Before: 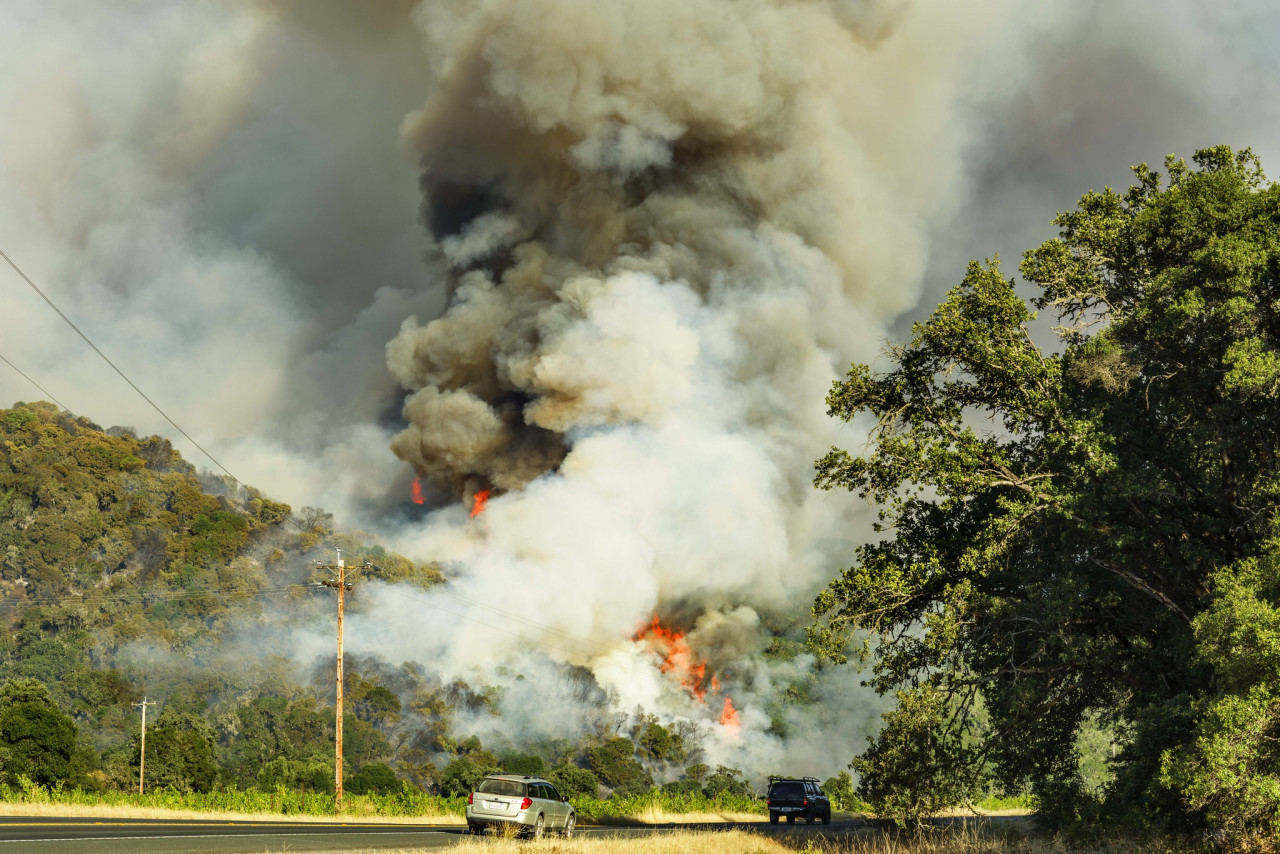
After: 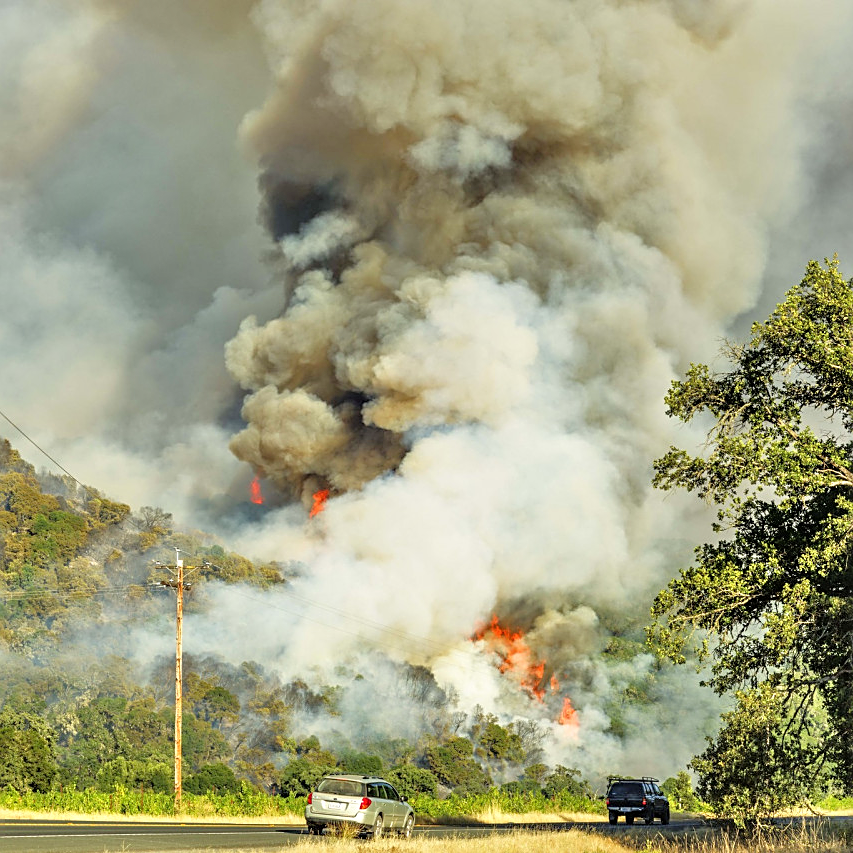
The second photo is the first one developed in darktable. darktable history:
sharpen: on, module defaults
tone equalizer: -7 EV 0.15 EV, -6 EV 0.6 EV, -5 EV 1.15 EV, -4 EV 1.33 EV, -3 EV 1.15 EV, -2 EV 0.6 EV, -1 EV 0.15 EV, mask exposure compensation -0.5 EV
crop and rotate: left 12.648%, right 20.685%
